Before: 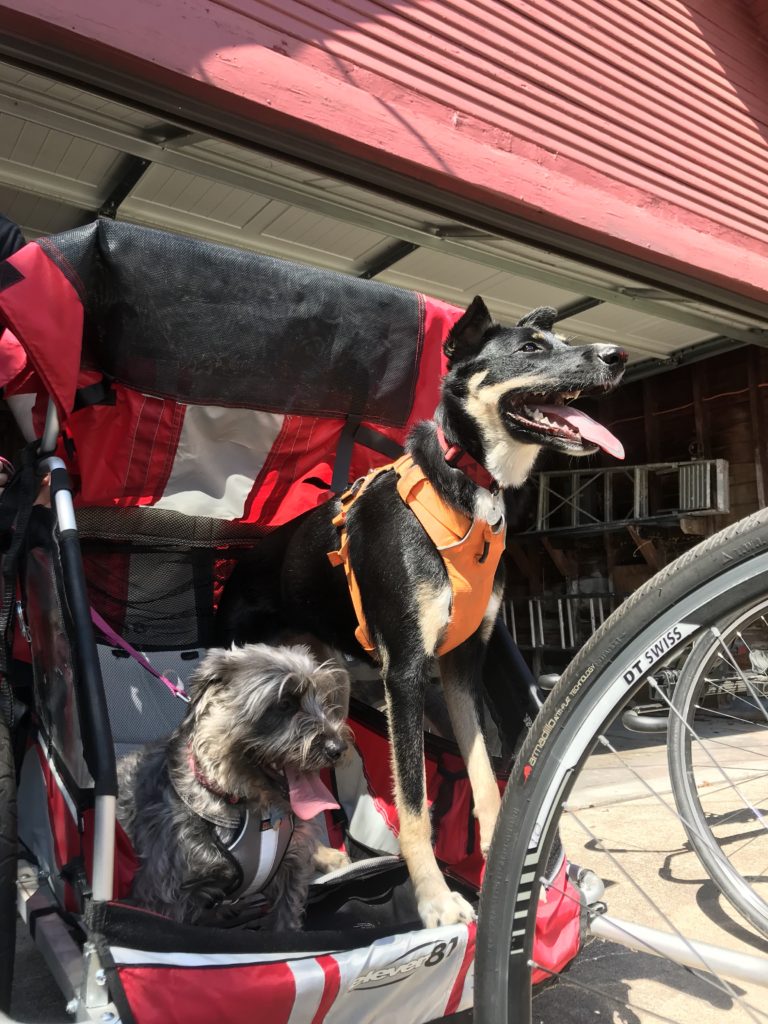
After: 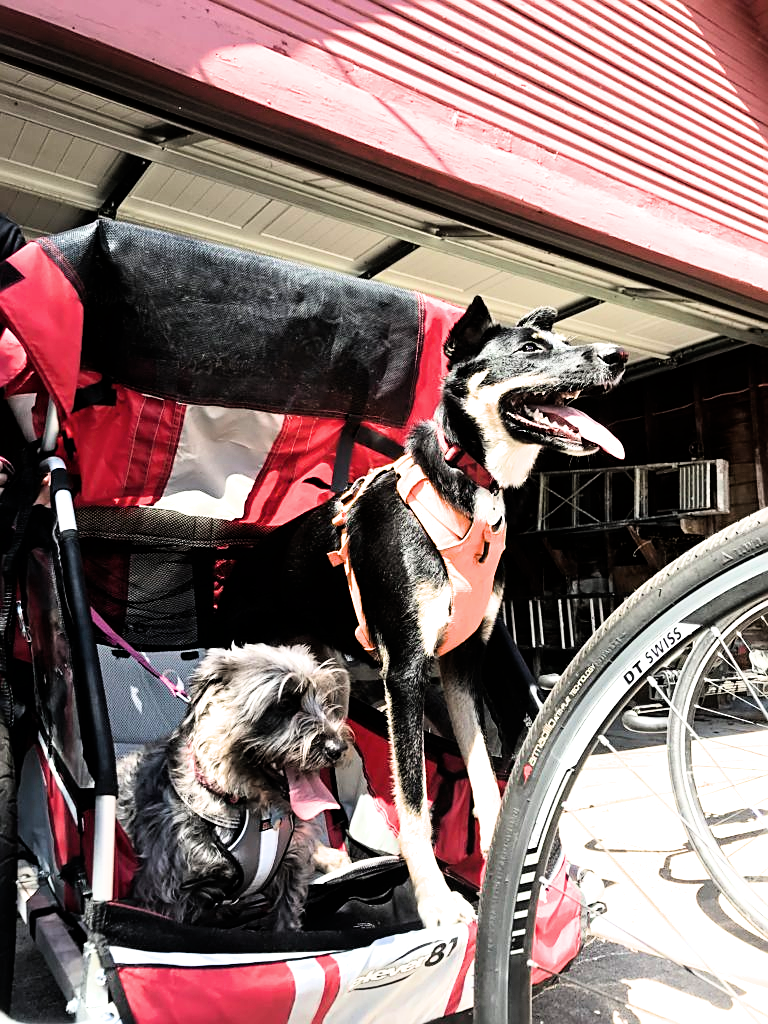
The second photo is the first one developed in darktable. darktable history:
contrast brightness saturation: contrast 0.01, saturation -0.05
sharpen: on, module defaults
exposure: exposure 1 EV, compensate highlight preservation false
color balance rgb: global vibrance 10%
filmic rgb: black relative exposure -5.42 EV, white relative exposure 2.85 EV, dynamic range scaling -37.73%, hardness 4, contrast 1.605, highlights saturation mix -0.93%
